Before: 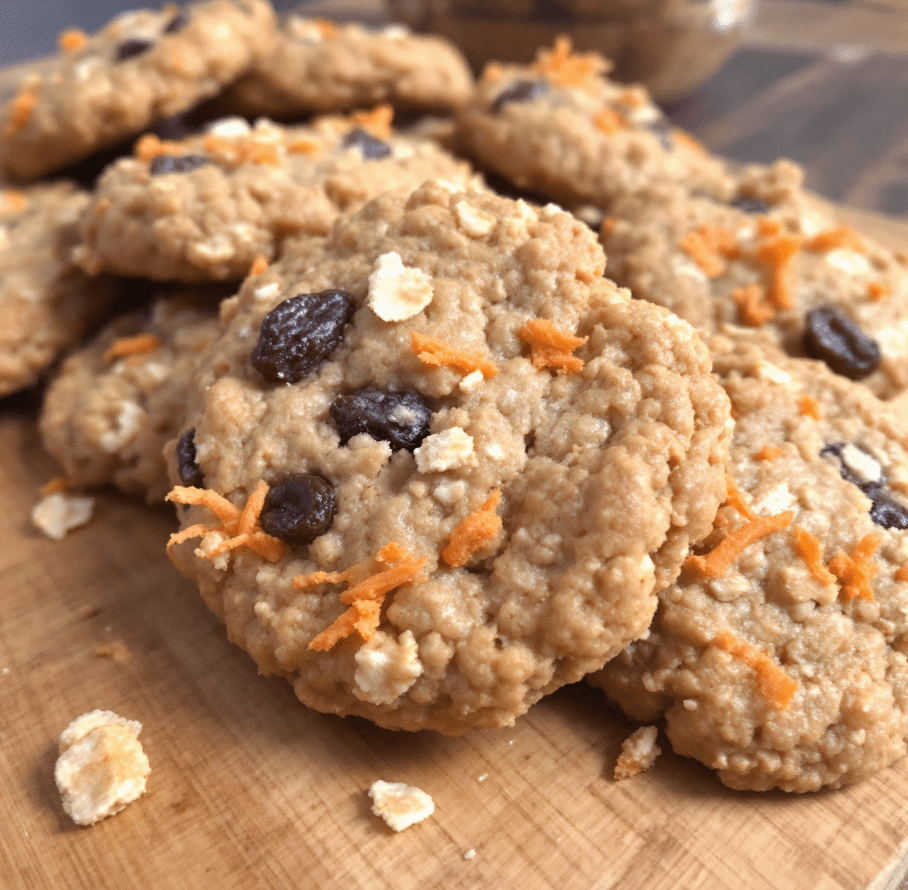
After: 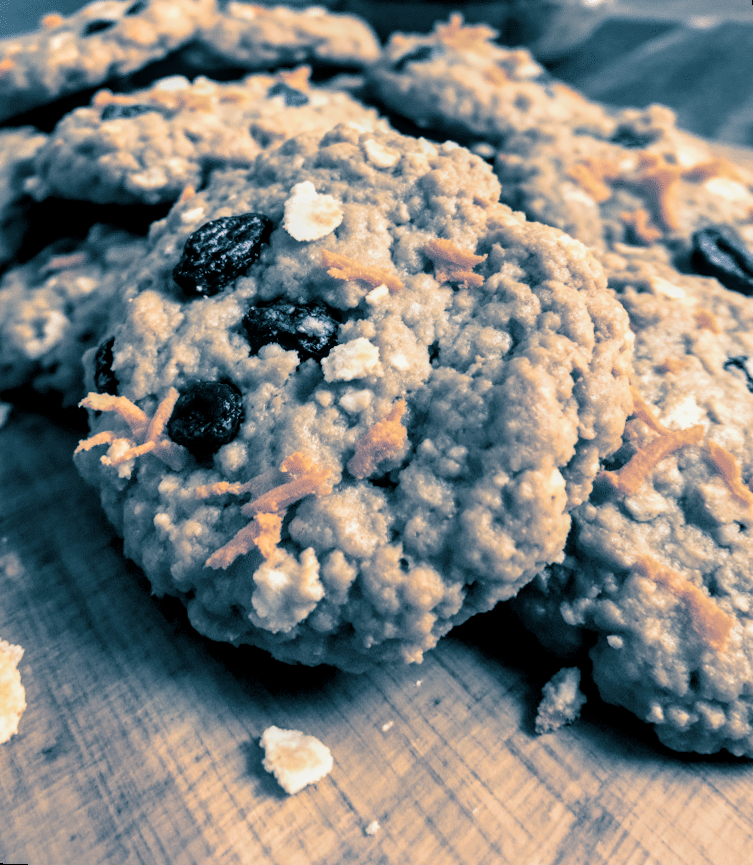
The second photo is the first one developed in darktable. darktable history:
exposure: black level correction 0.005, exposure 0.001 EV, compensate highlight preservation false
rotate and perspective: rotation 0.72°, lens shift (vertical) -0.352, lens shift (horizontal) -0.051, crop left 0.152, crop right 0.859, crop top 0.019, crop bottom 0.964
local contrast: detail 130%
filmic rgb: black relative exposure -5 EV, white relative exposure 3.5 EV, hardness 3.19, contrast 1.4, highlights saturation mix -50%
split-toning: shadows › hue 212.4°, balance -70
